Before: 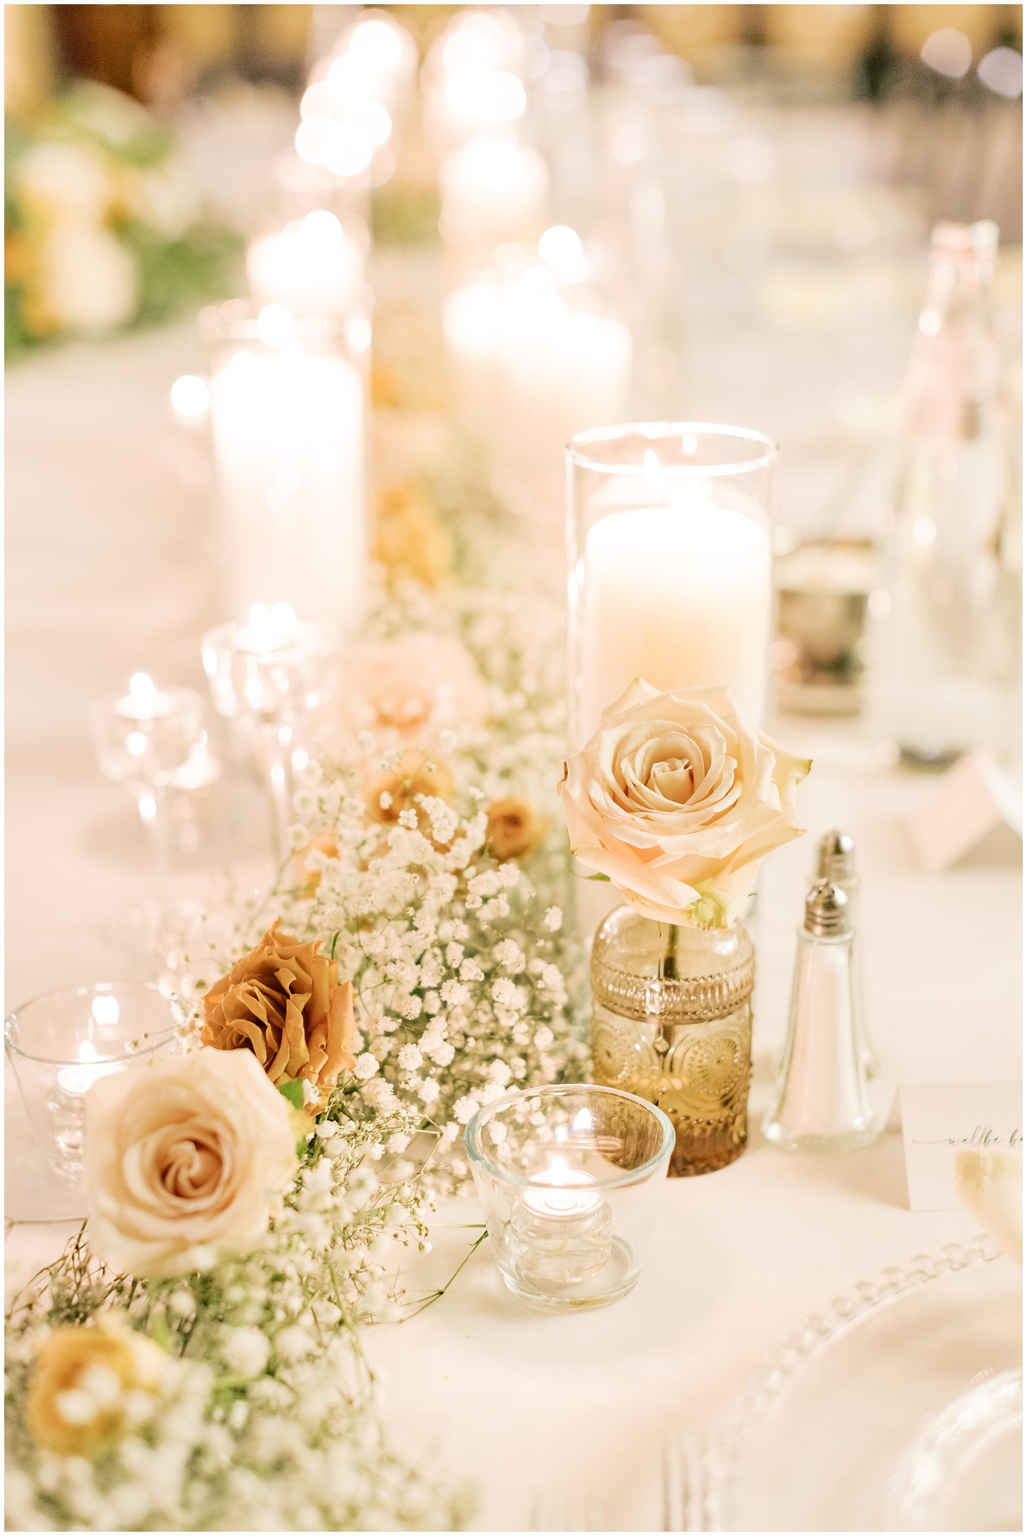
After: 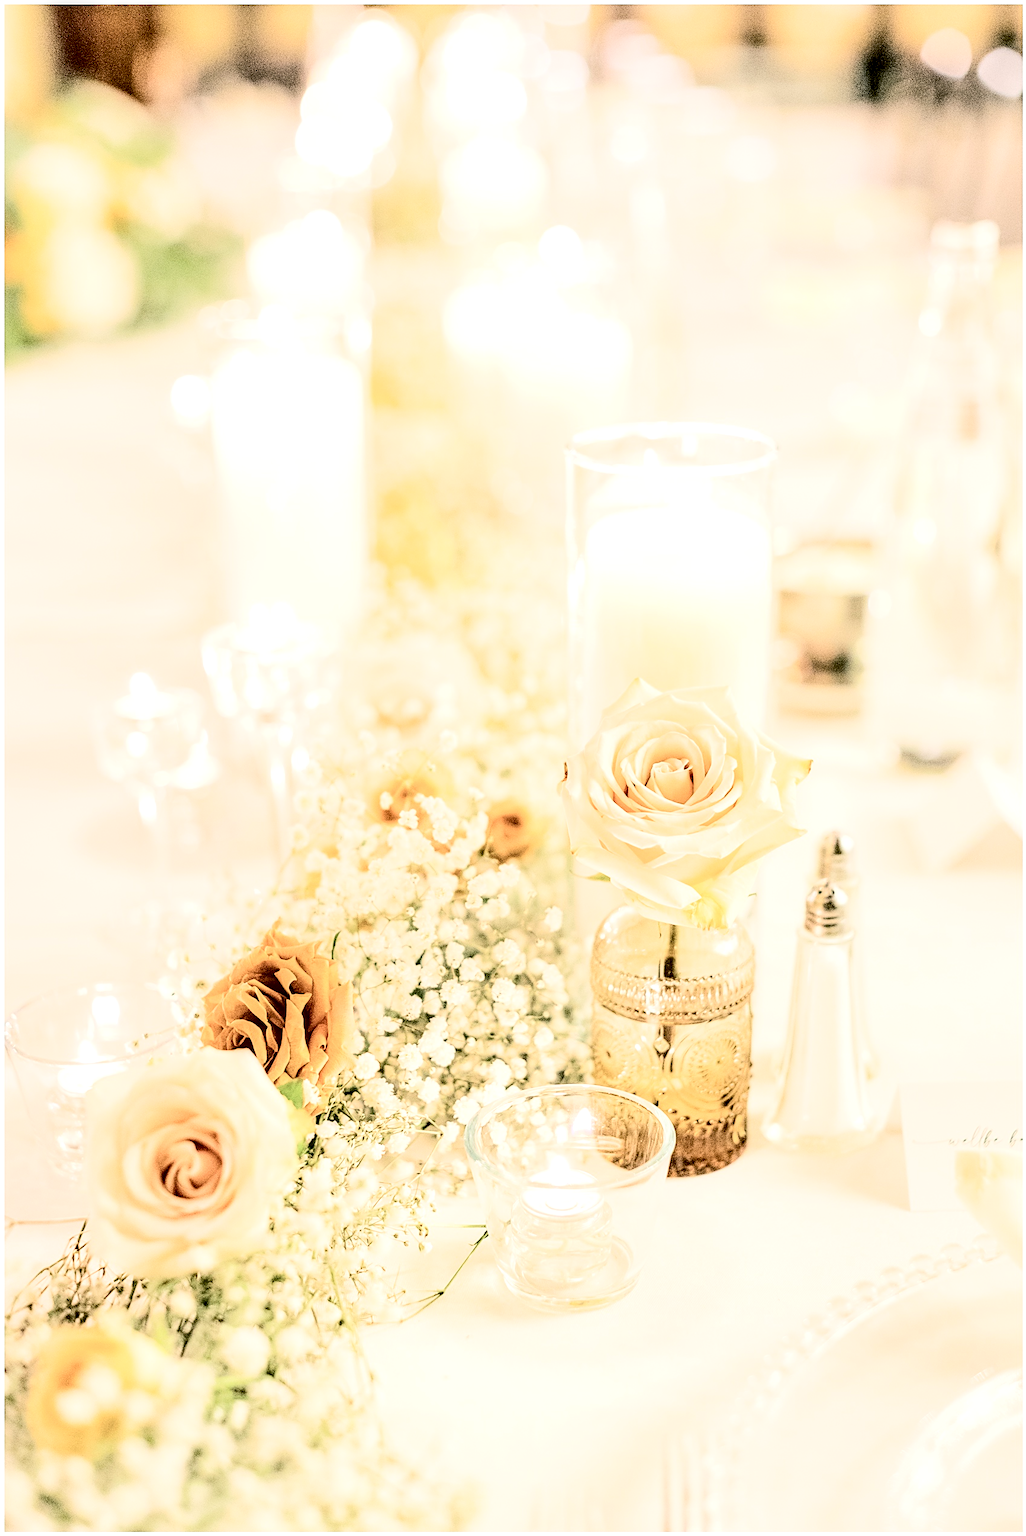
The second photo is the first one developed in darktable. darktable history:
sharpen: amount 0.594
local contrast: detail 150%
tone curve: curves: ch0 [(0, 0) (0.16, 0.055) (0.506, 0.762) (1, 1.024)], color space Lab, independent channels, preserve colors none
